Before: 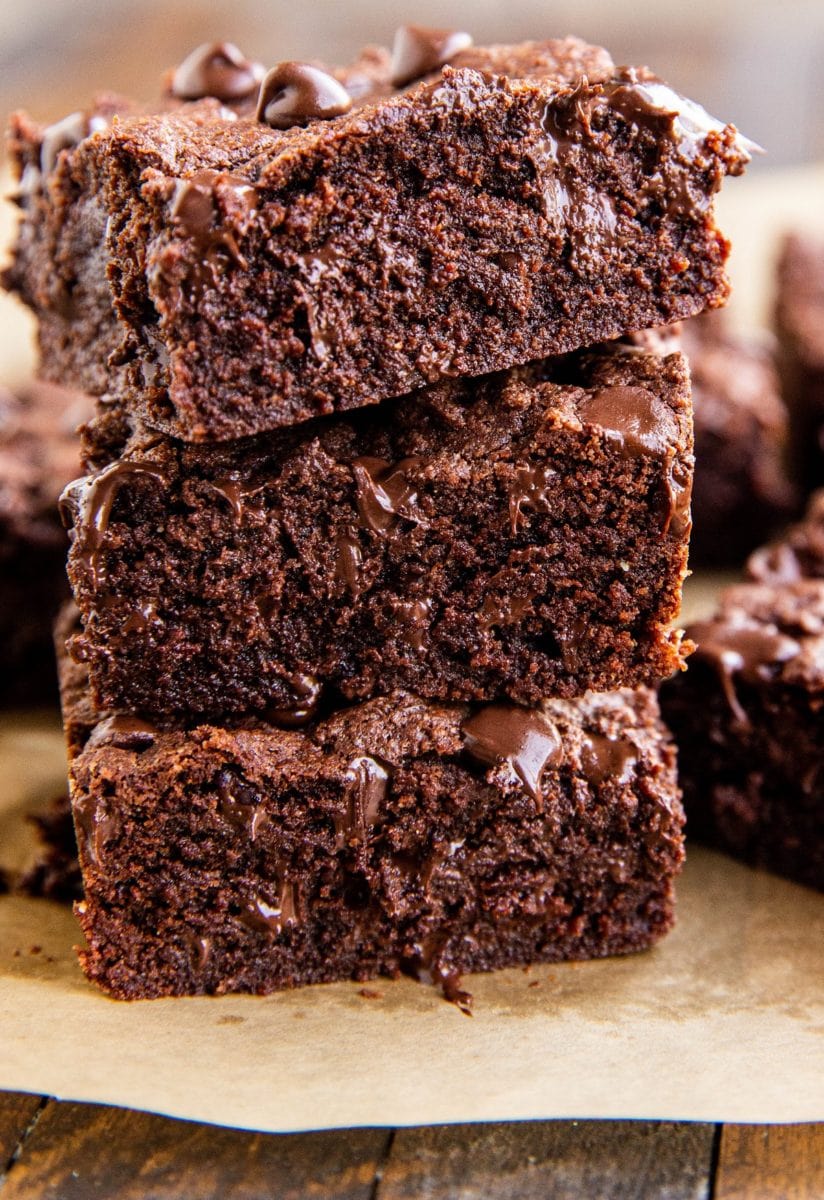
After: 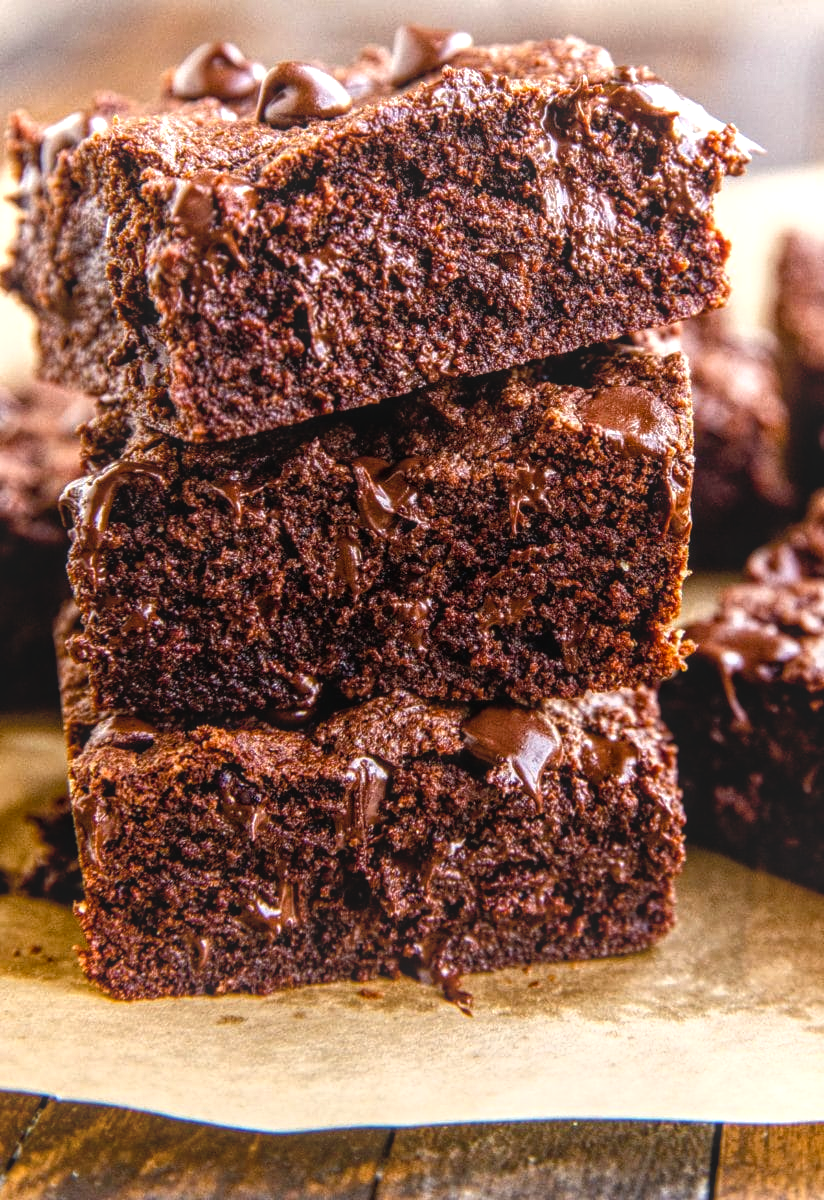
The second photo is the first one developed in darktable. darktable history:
local contrast: highlights 67%, shadows 32%, detail 167%, midtone range 0.2
color balance rgb: perceptual saturation grading › global saturation 13.648%, perceptual saturation grading › highlights -24.947%, perceptual saturation grading › shadows 29.725%, perceptual brilliance grading › global brilliance 14.71%, perceptual brilliance grading › shadows -35.194%, global vibrance 20%
